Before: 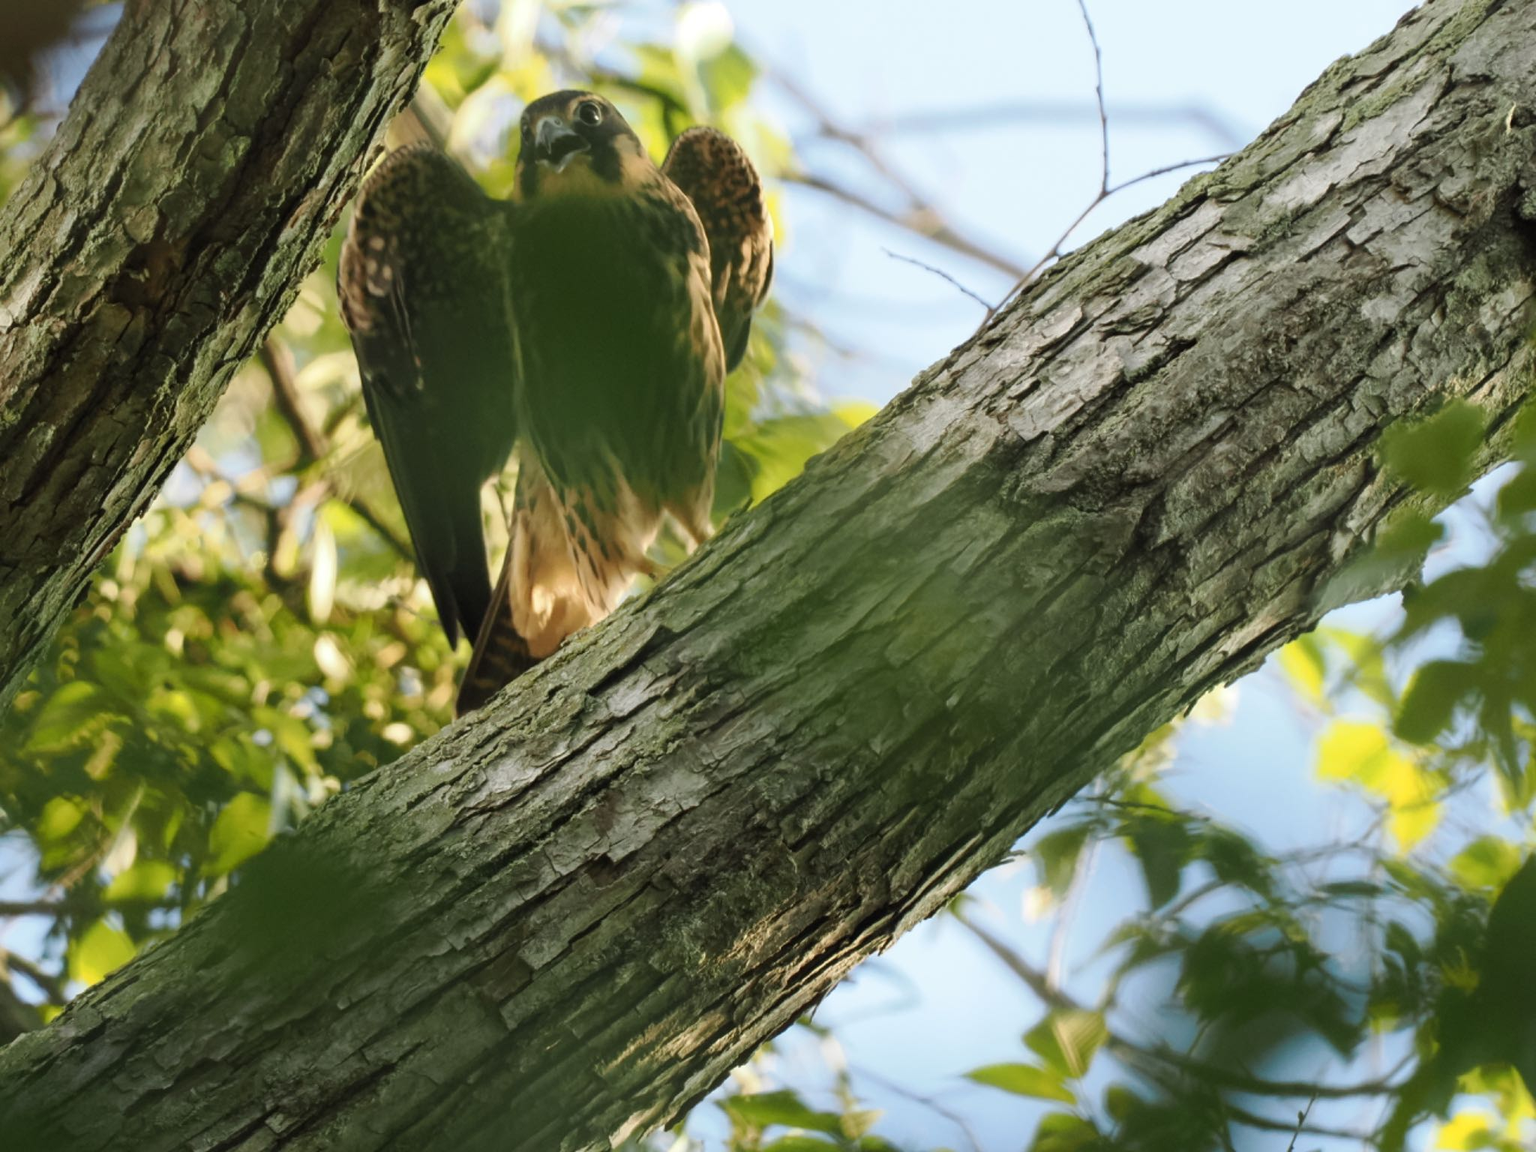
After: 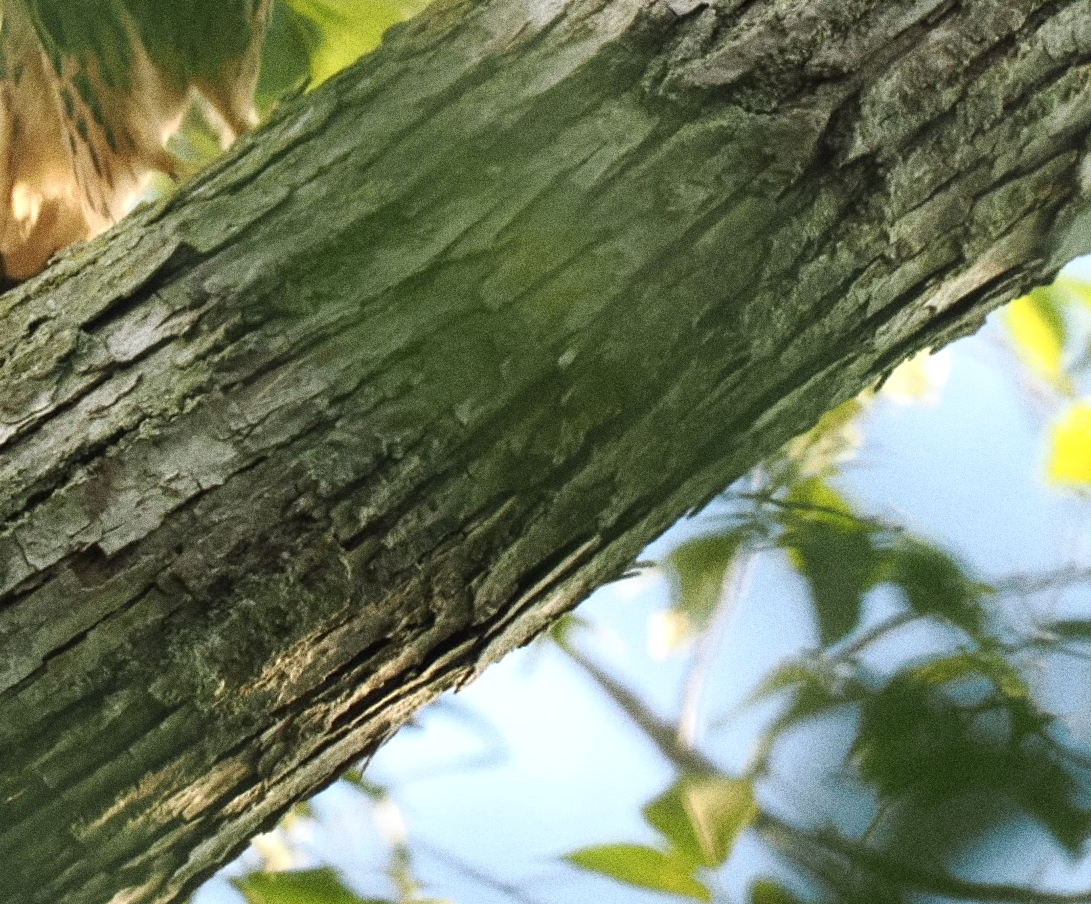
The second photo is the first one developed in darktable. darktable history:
shadows and highlights: radius 44.78, white point adjustment 6.64, compress 79.65%, highlights color adjustment 78.42%, soften with gaussian
rotate and perspective: rotation 2.27°, automatic cropping off
crop: left 34.479%, top 38.822%, right 13.718%, bottom 5.172%
grain: strength 49.07%
